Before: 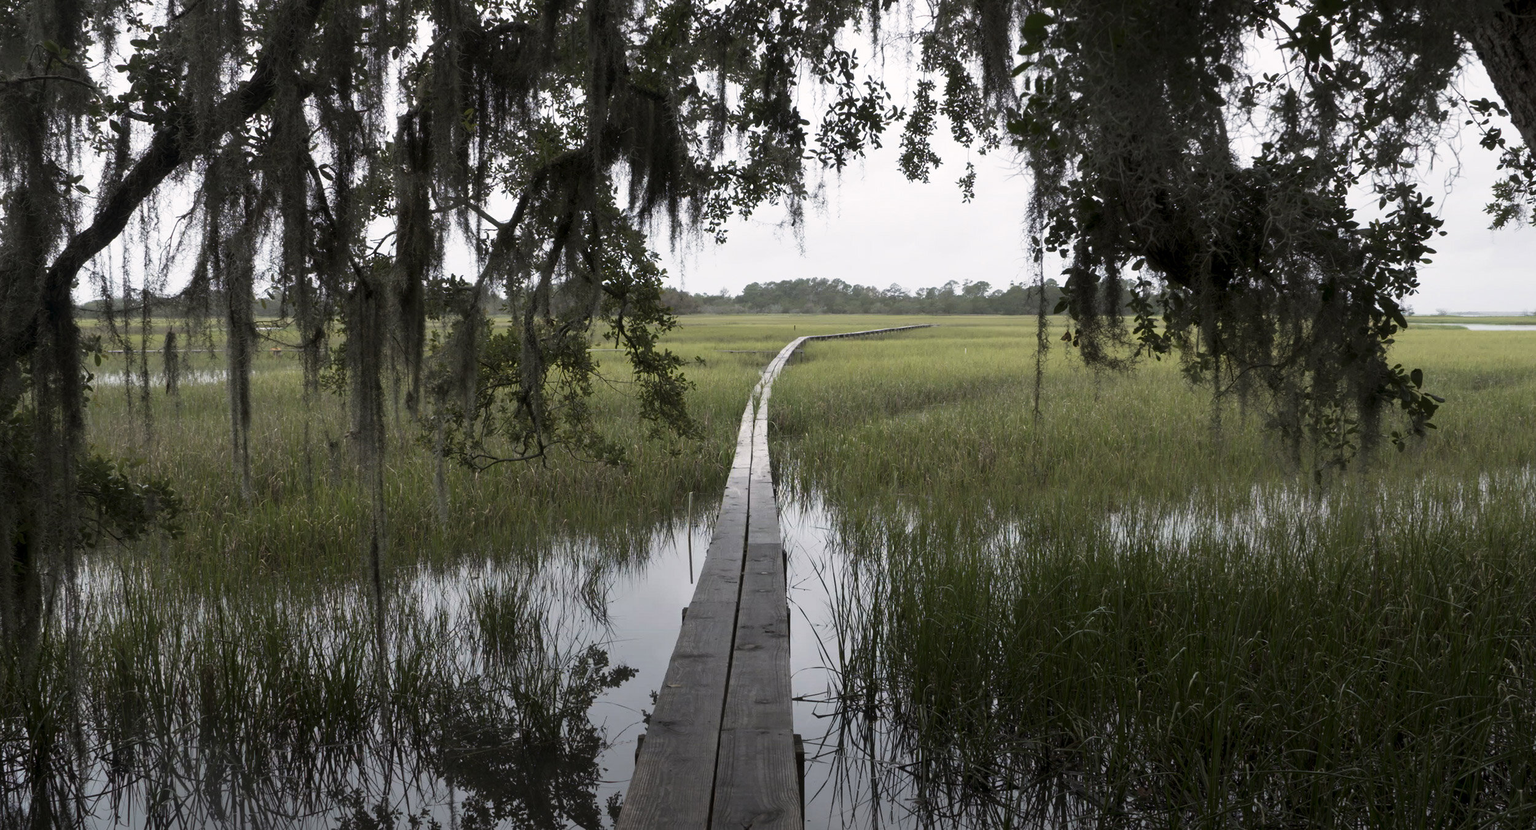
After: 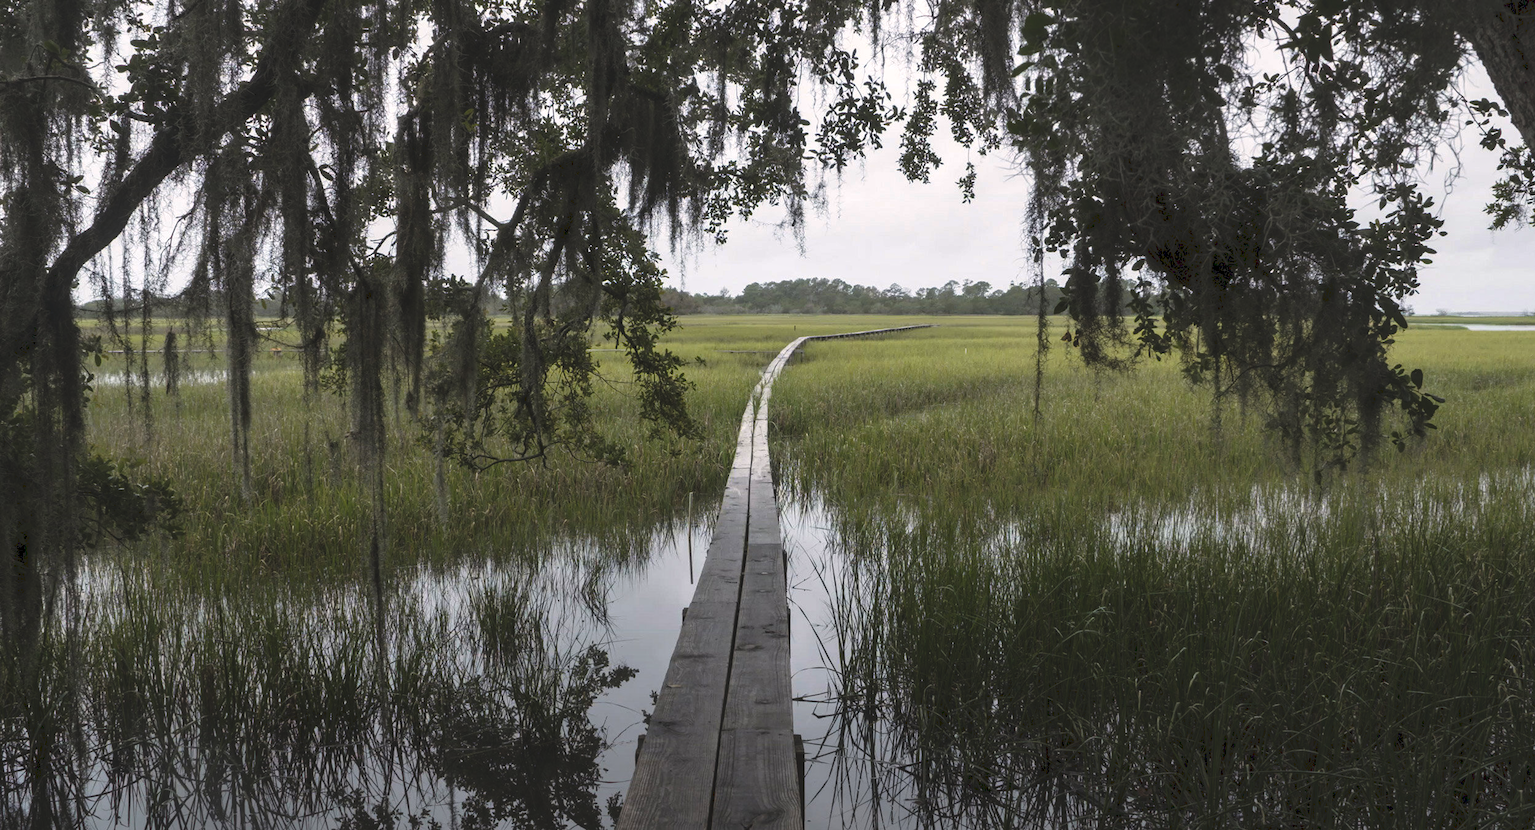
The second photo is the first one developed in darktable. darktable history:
exposure: compensate highlight preservation false
color balance rgb: perceptual saturation grading › global saturation 29.5%, global vibrance 14.92%
tone curve: curves: ch0 [(0, 0) (0.003, 0.126) (0.011, 0.129) (0.025, 0.133) (0.044, 0.143) (0.069, 0.155) (0.1, 0.17) (0.136, 0.189) (0.177, 0.217) (0.224, 0.25) (0.277, 0.293) (0.335, 0.346) (0.399, 0.398) (0.468, 0.456) (0.543, 0.517) (0.623, 0.583) (0.709, 0.659) (0.801, 0.756) (0.898, 0.856) (1, 1)], preserve colors none
local contrast: detail 130%
